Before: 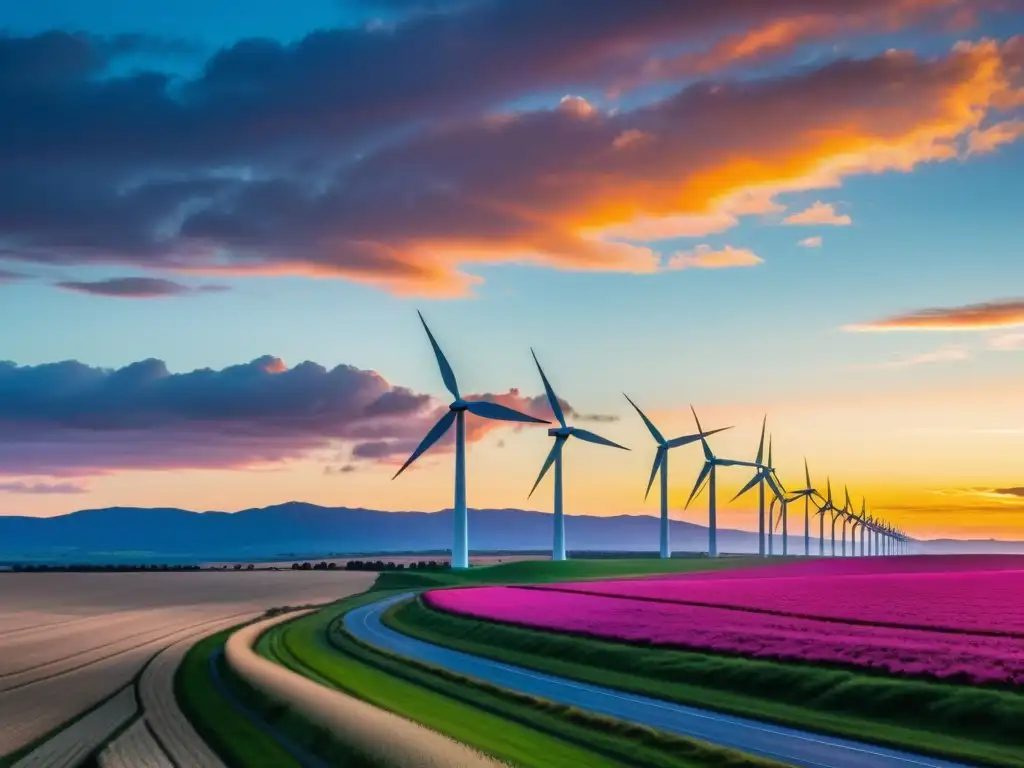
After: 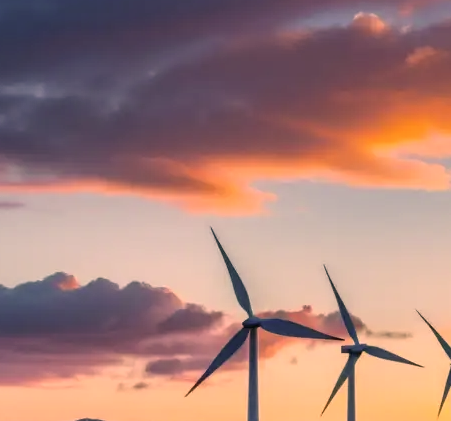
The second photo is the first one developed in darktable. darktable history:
crop: left 20.248%, top 10.86%, right 35.675%, bottom 34.321%
contrast brightness saturation: contrast 0.06, brightness -0.01, saturation -0.23
color correction: highlights a* 21.16, highlights b* 19.61
